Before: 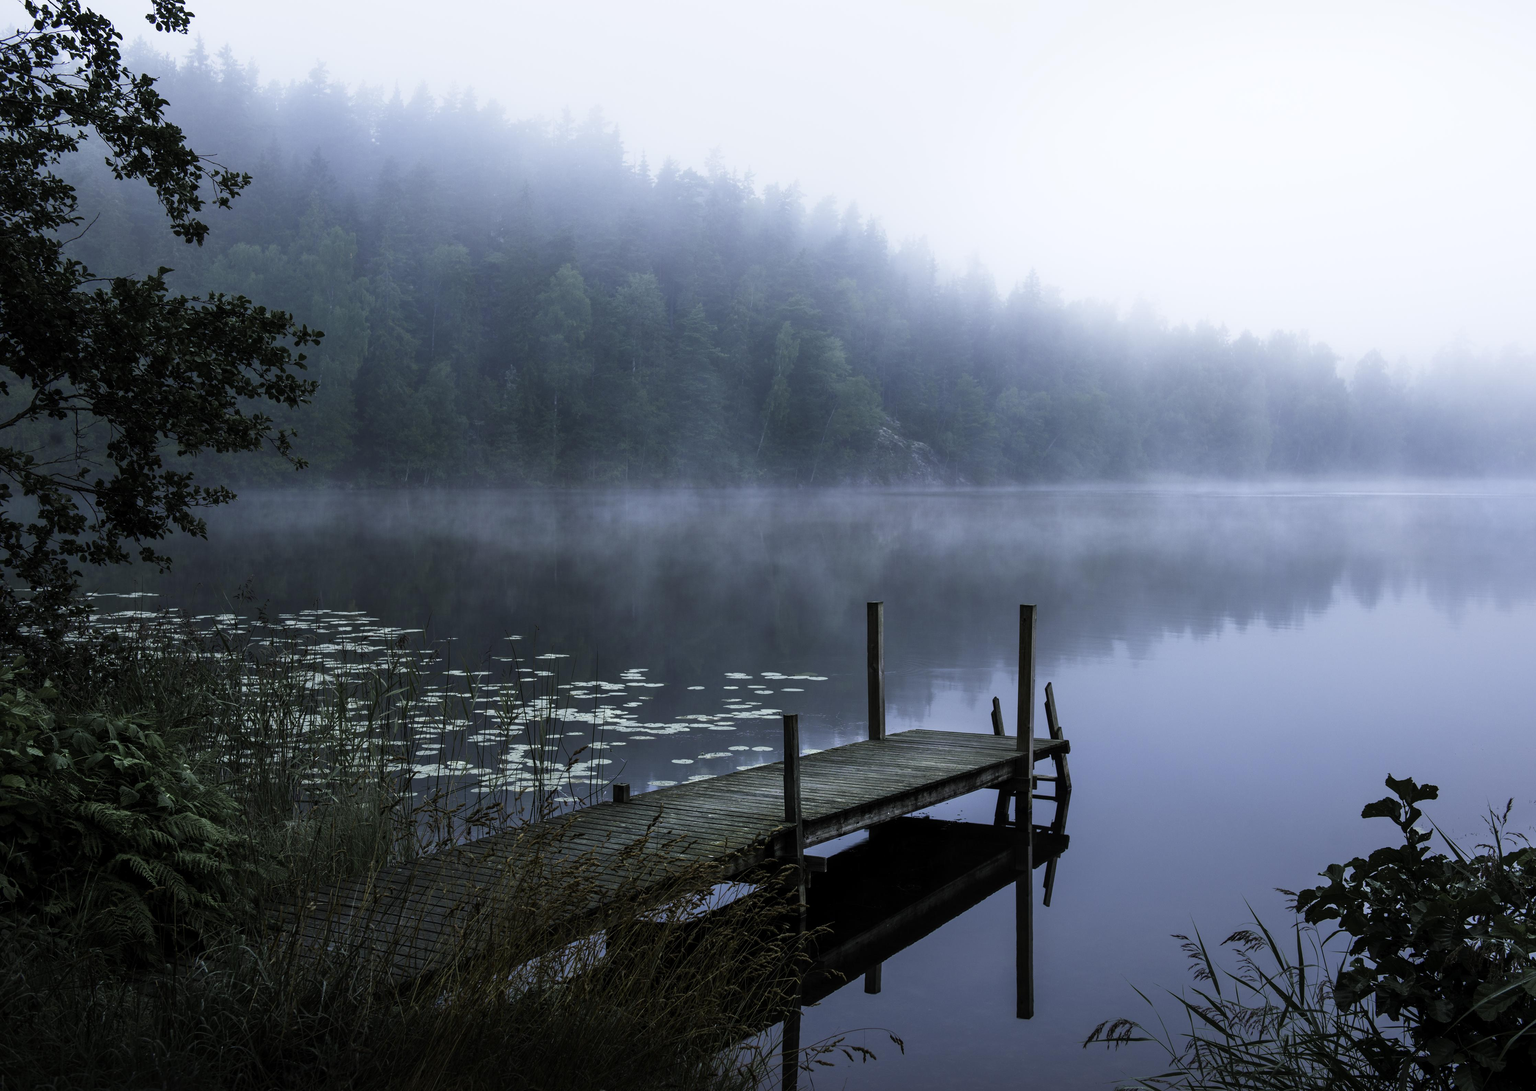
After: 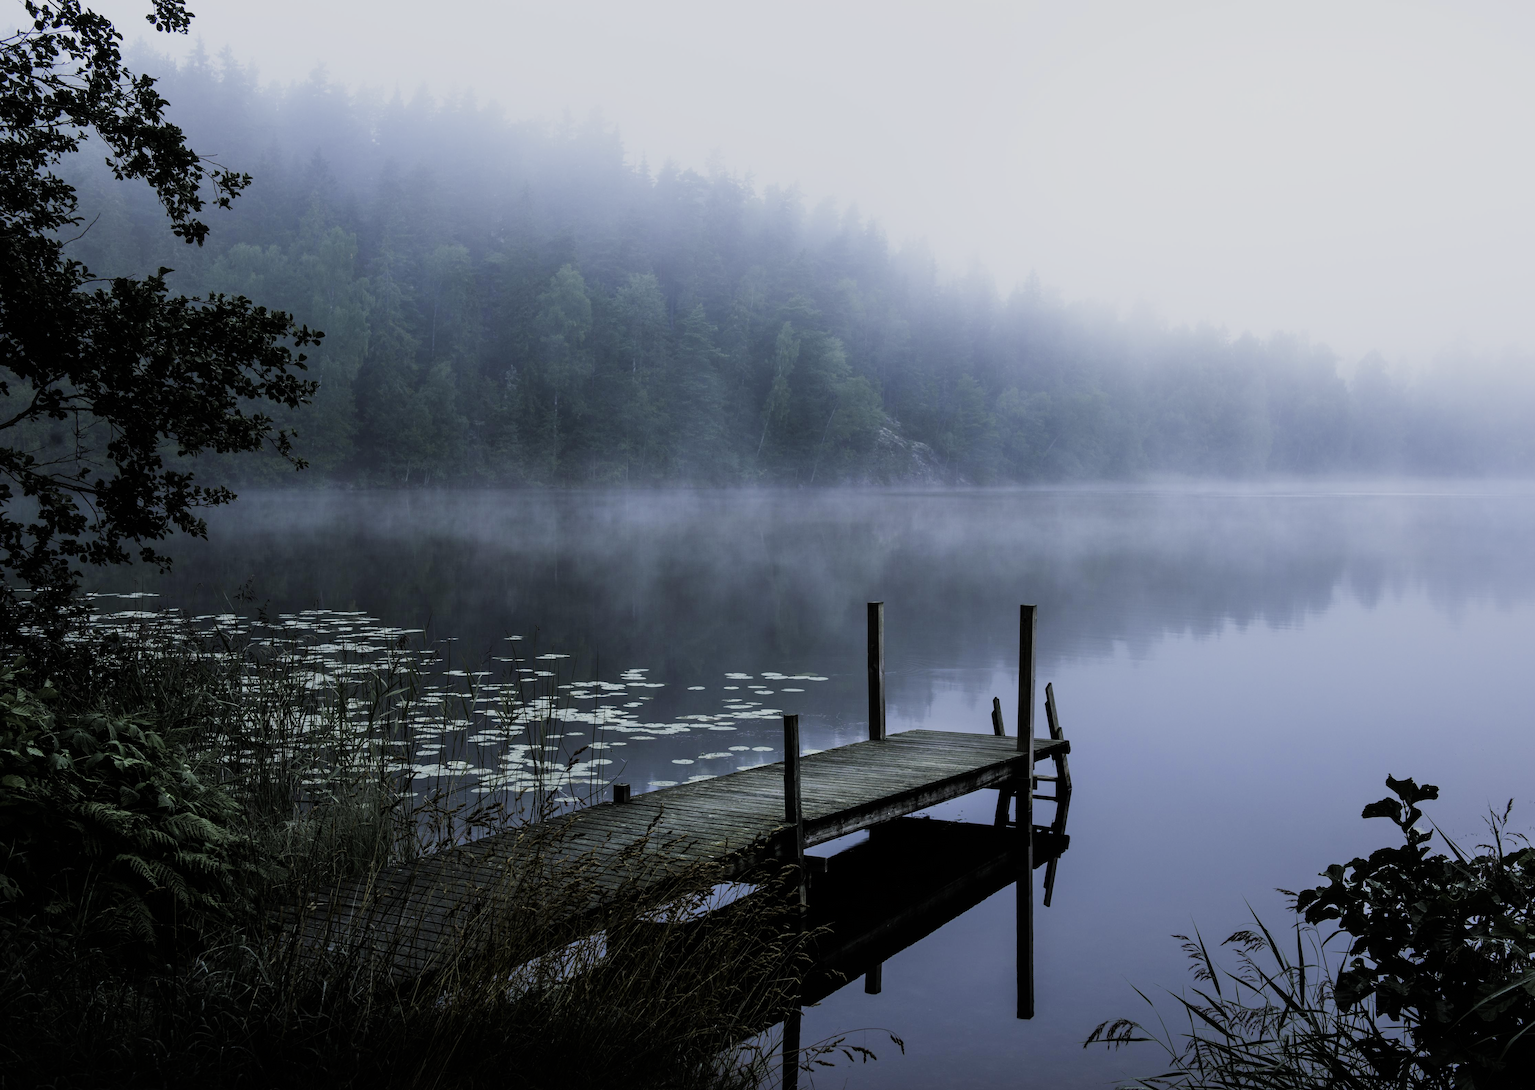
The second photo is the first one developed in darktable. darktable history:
filmic rgb: black relative exposure -7.65 EV, white relative exposure 4.56 EV, hardness 3.61
exposure: exposure 0.2 EV, compensate highlight preservation false
color balance rgb: global vibrance 1%, saturation formula JzAzBz (2021)
